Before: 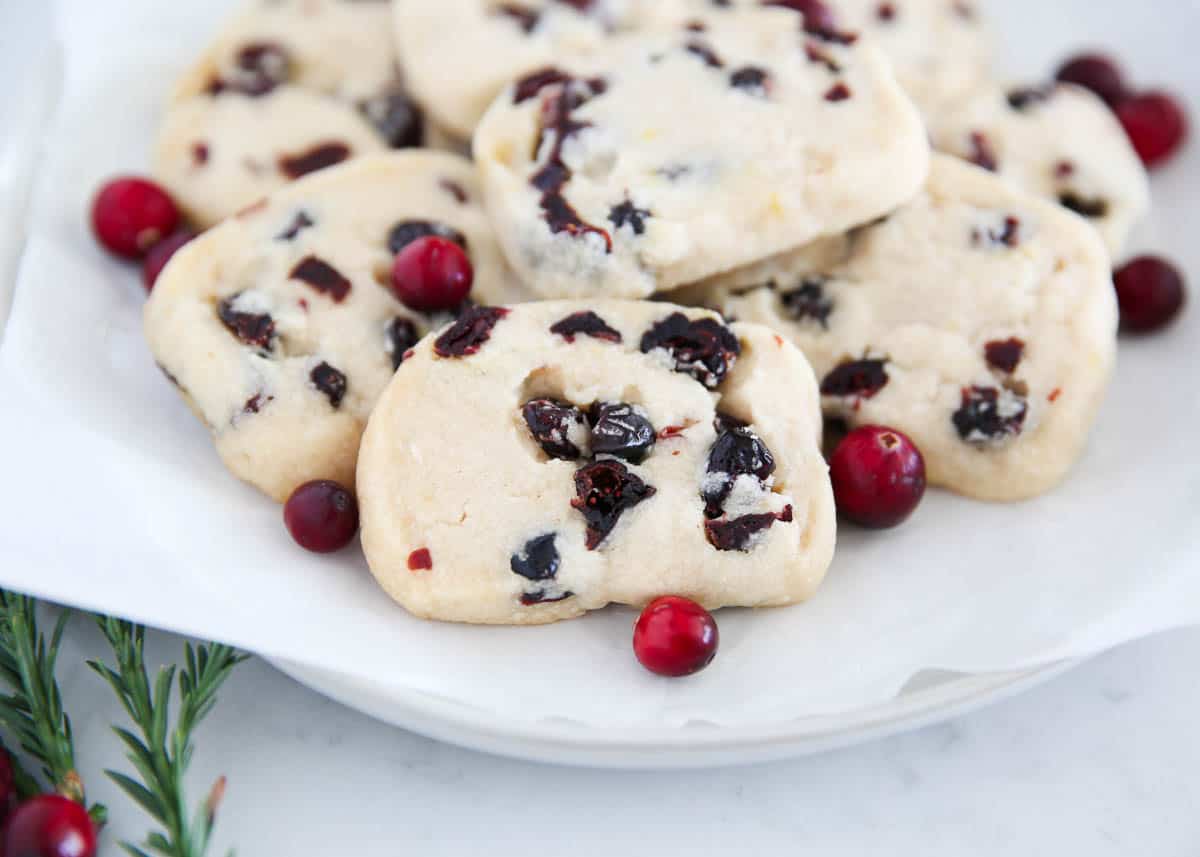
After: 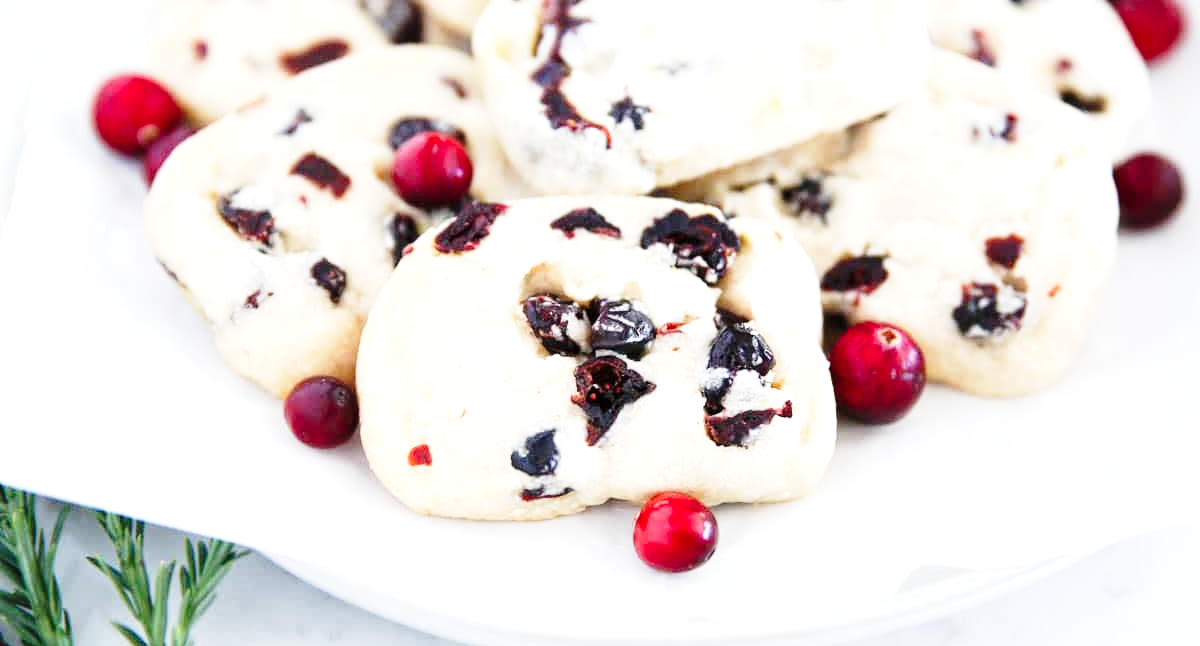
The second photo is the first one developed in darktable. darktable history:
base curve: curves: ch0 [(0, 0) (0.028, 0.03) (0.121, 0.232) (0.46, 0.748) (0.859, 0.968) (1, 1)], preserve colors none
local contrast: highlights 100%, shadows 98%, detail 120%, midtone range 0.2
crop and rotate: top 12.144%, bottom 12.373%
exposure: exposure 0.376 EV, compensate highlight preservation false
